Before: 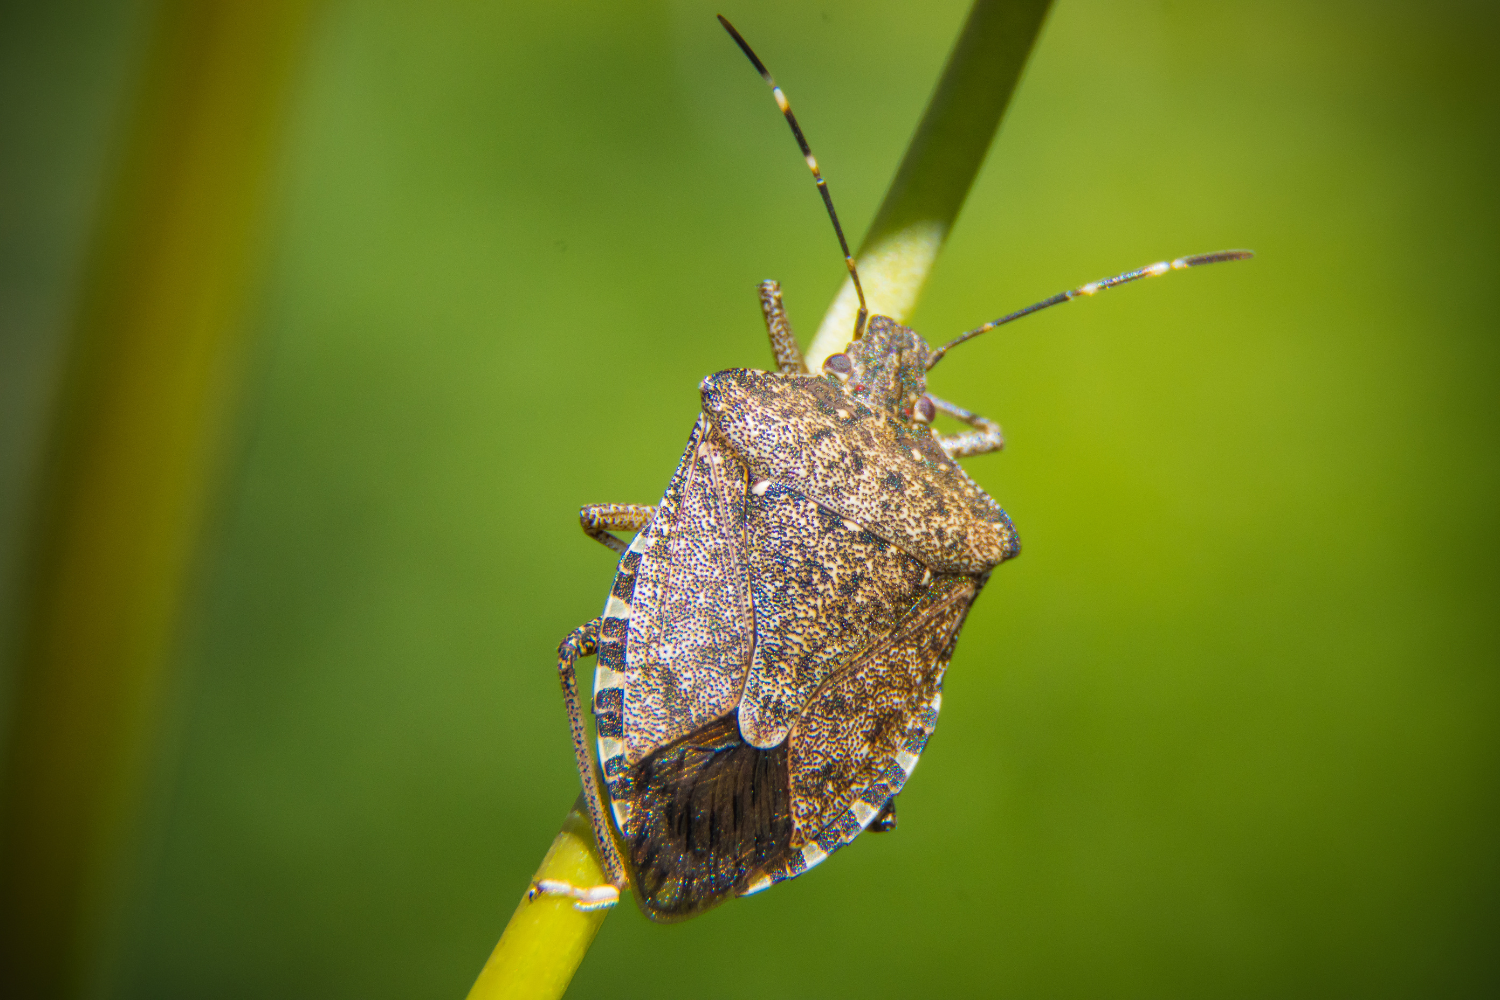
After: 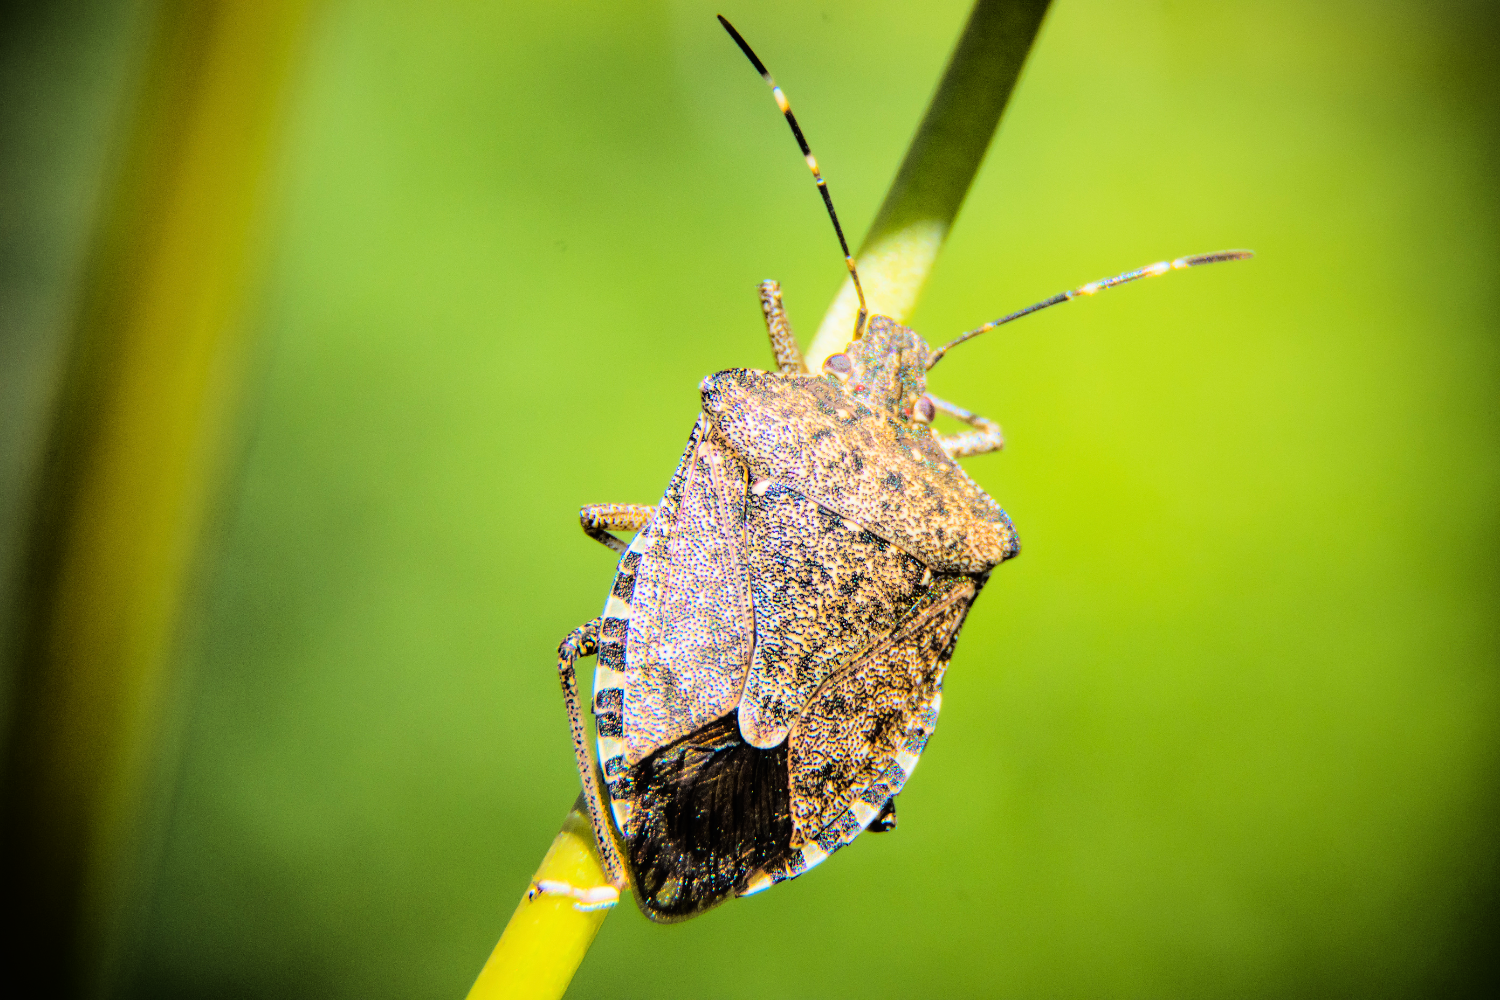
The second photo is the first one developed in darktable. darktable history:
tone equalizer: edges refinement/feathering 500, mask exposure compensation -1.57 EV, preserve details no
base curve: curves: ch0 [(0, 0) (0.036, 0.01) (0.123, 0.254) (0.258, 0.504) (0.507, 0.748) (1, 1)]
